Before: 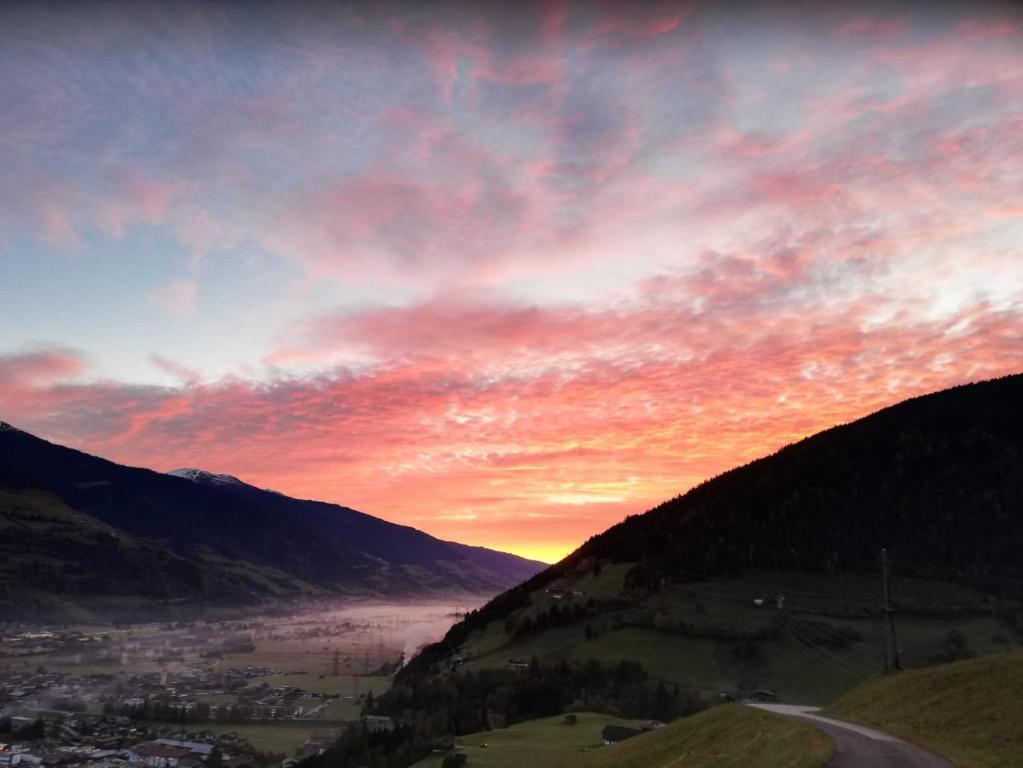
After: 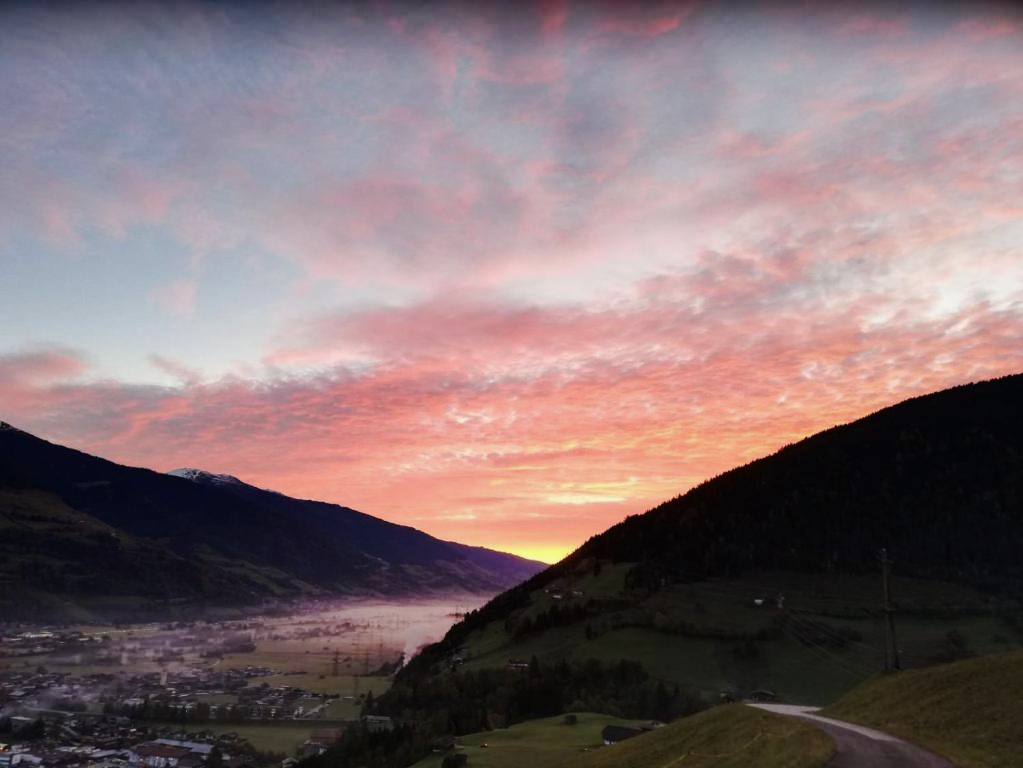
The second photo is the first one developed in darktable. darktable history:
tone curve: curves: ch0 [(0, 0.003) (0.211, 0.174) (0.482, 0.519) (0.843, 0.821) (0.992, 0.971)]; ch1 [(0, 0) (0.276, 0.206) (0.393, 0.364) (0.482, 0.477) (0.506, 0.5) (0.523, 0.523) (0.572, 0.592) (0.695, 0.767) (1, 1)]; ch2 [(0, 0) (0.438, 0.456) (0.498, 0.497) (0.536, 0.527) (0.562, 0.584) (0.619, 0.602) (0.698, 0.698) (1, 1)], preserve colors none
